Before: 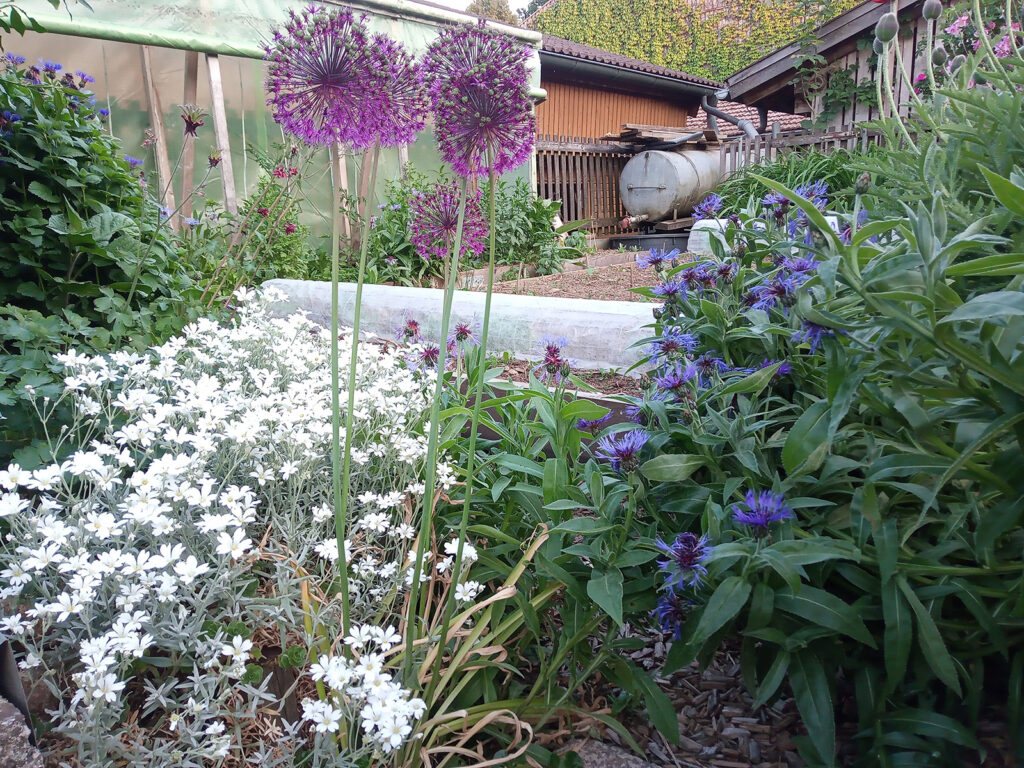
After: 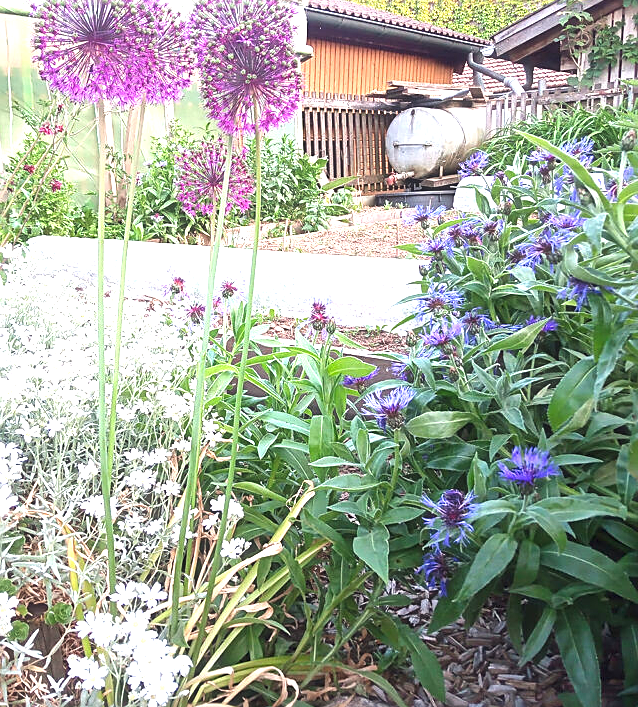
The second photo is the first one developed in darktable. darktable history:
haze removal: strength -0.05
sharpen: on, module defaults
exposure: black level correction 0, exposure 1.3 EV, compensate highlight preservation false
color correction: highlights a* 0.816, highlights b* 2.78, saturation 1.1
crop and rotate: left 22.918%, top 5.629%, right 14.711%, bottom 2.247%
